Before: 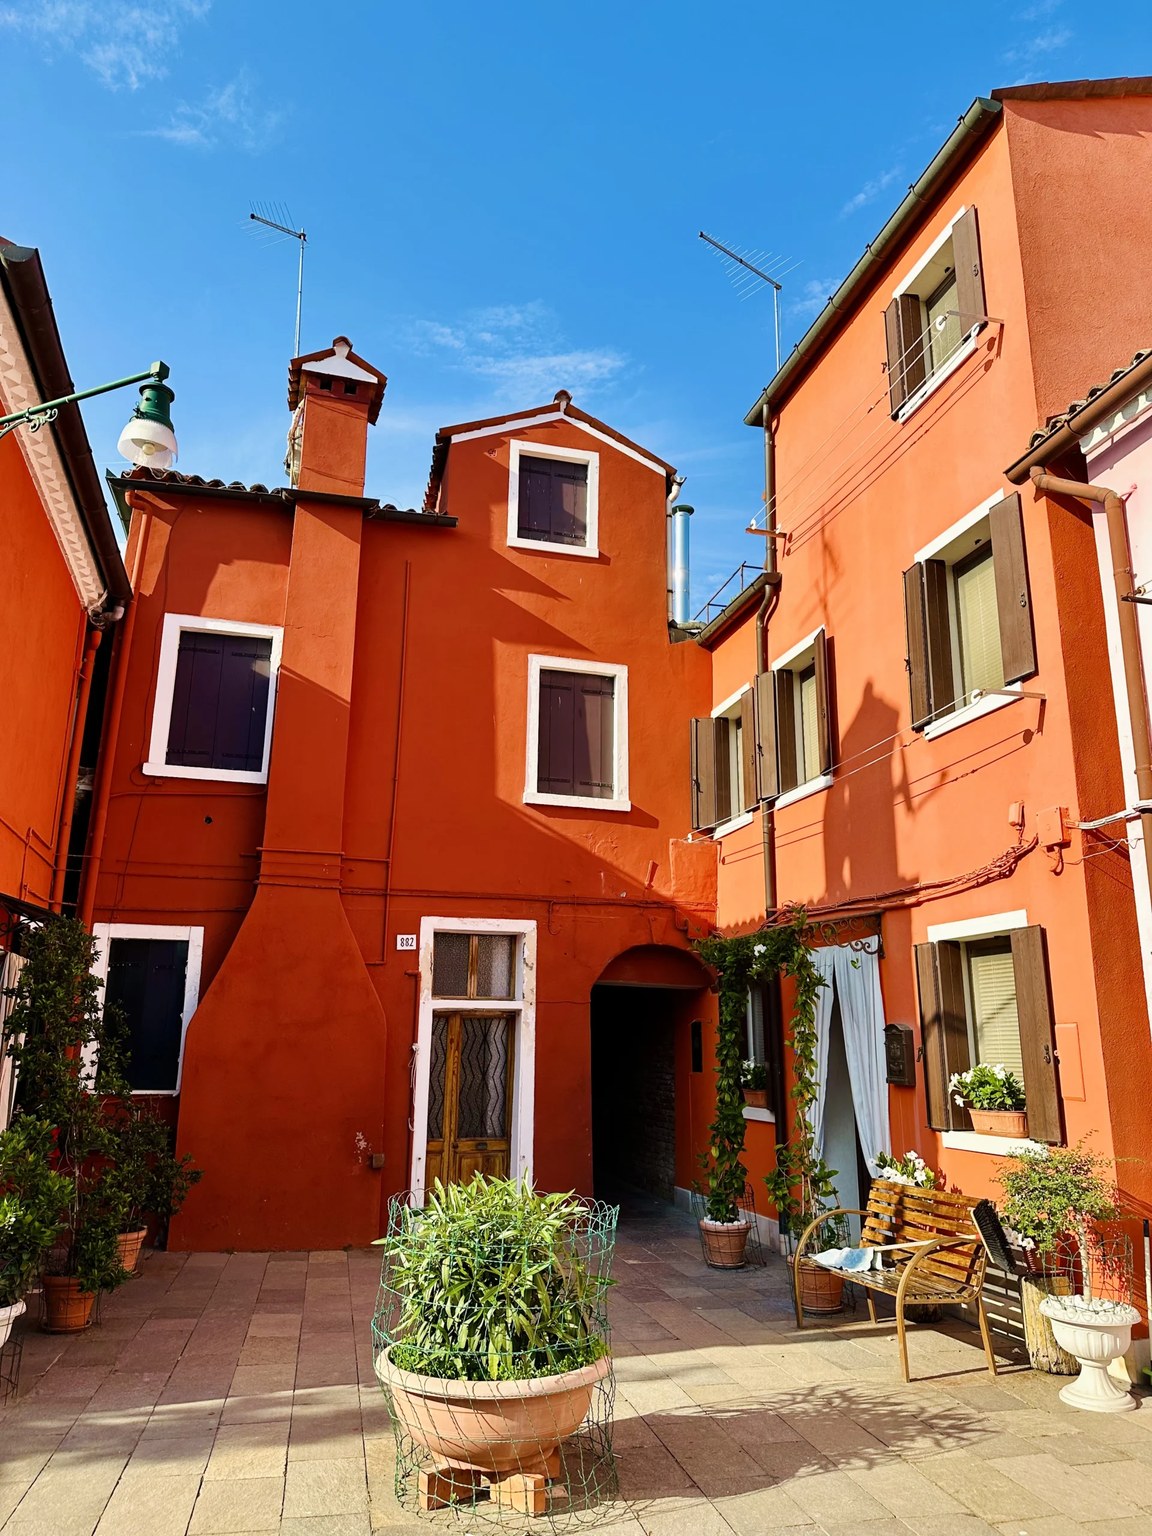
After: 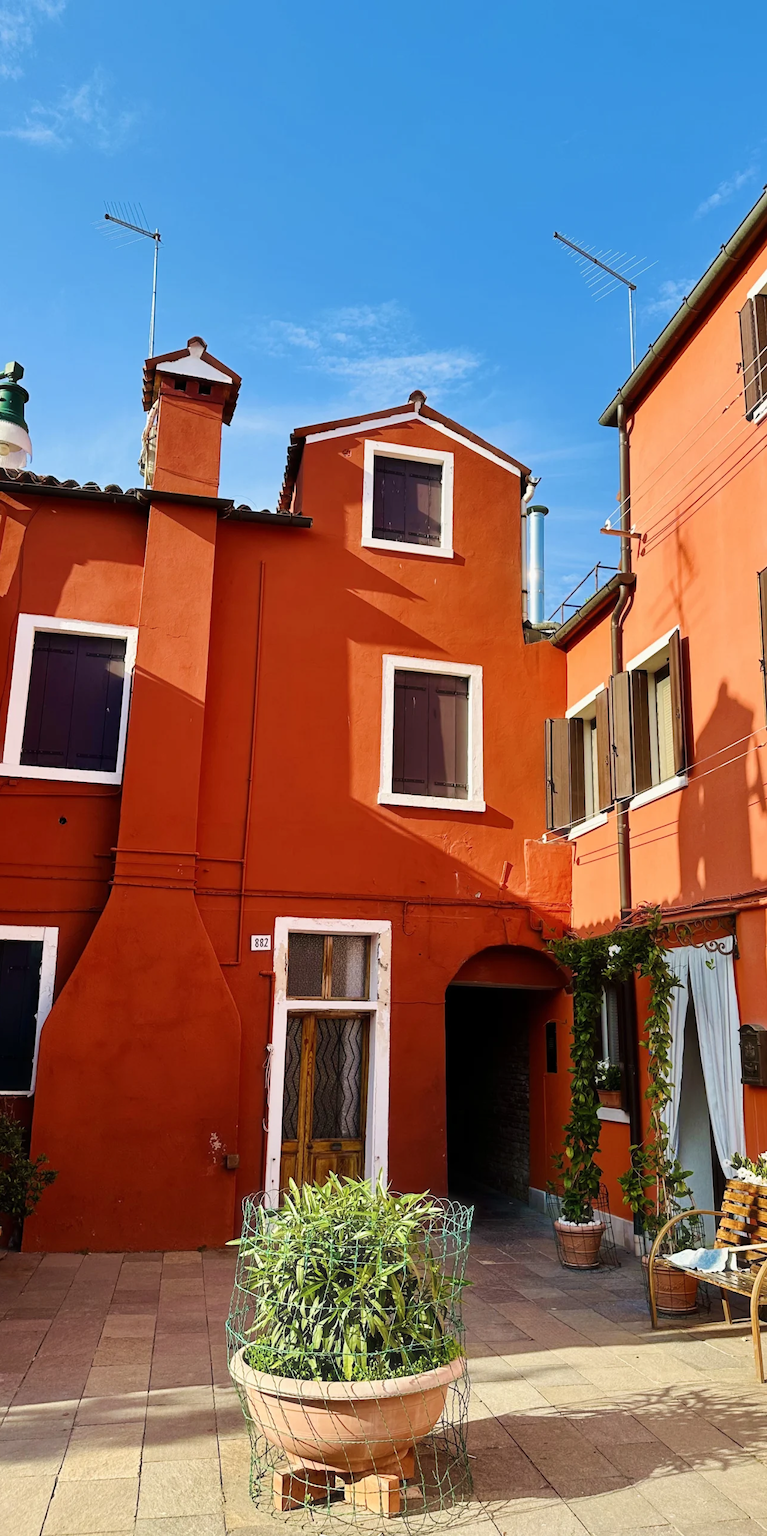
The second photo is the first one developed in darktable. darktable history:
crop and rotate: left 12.673%, right 20.66%
haze removal: strength -0.05
